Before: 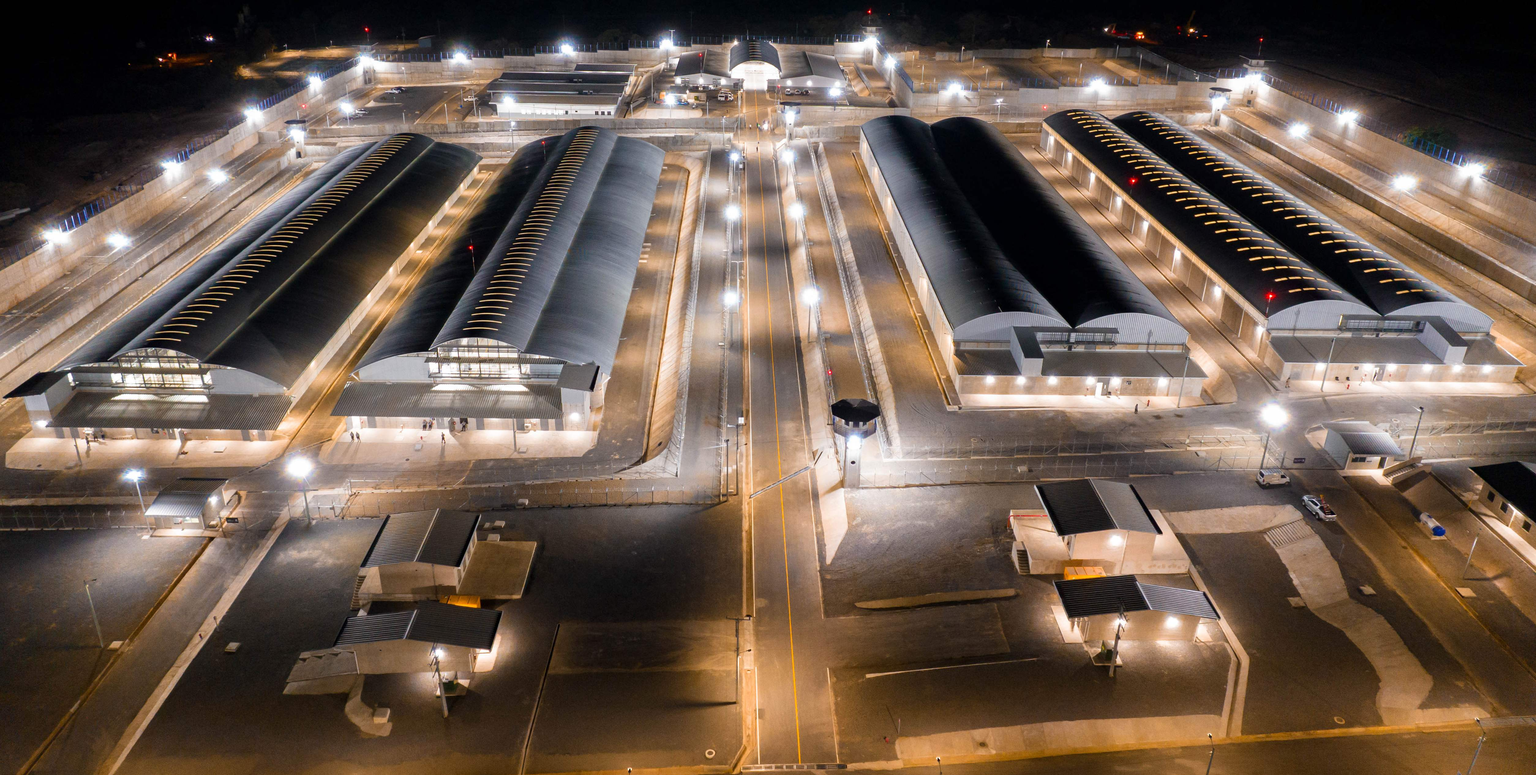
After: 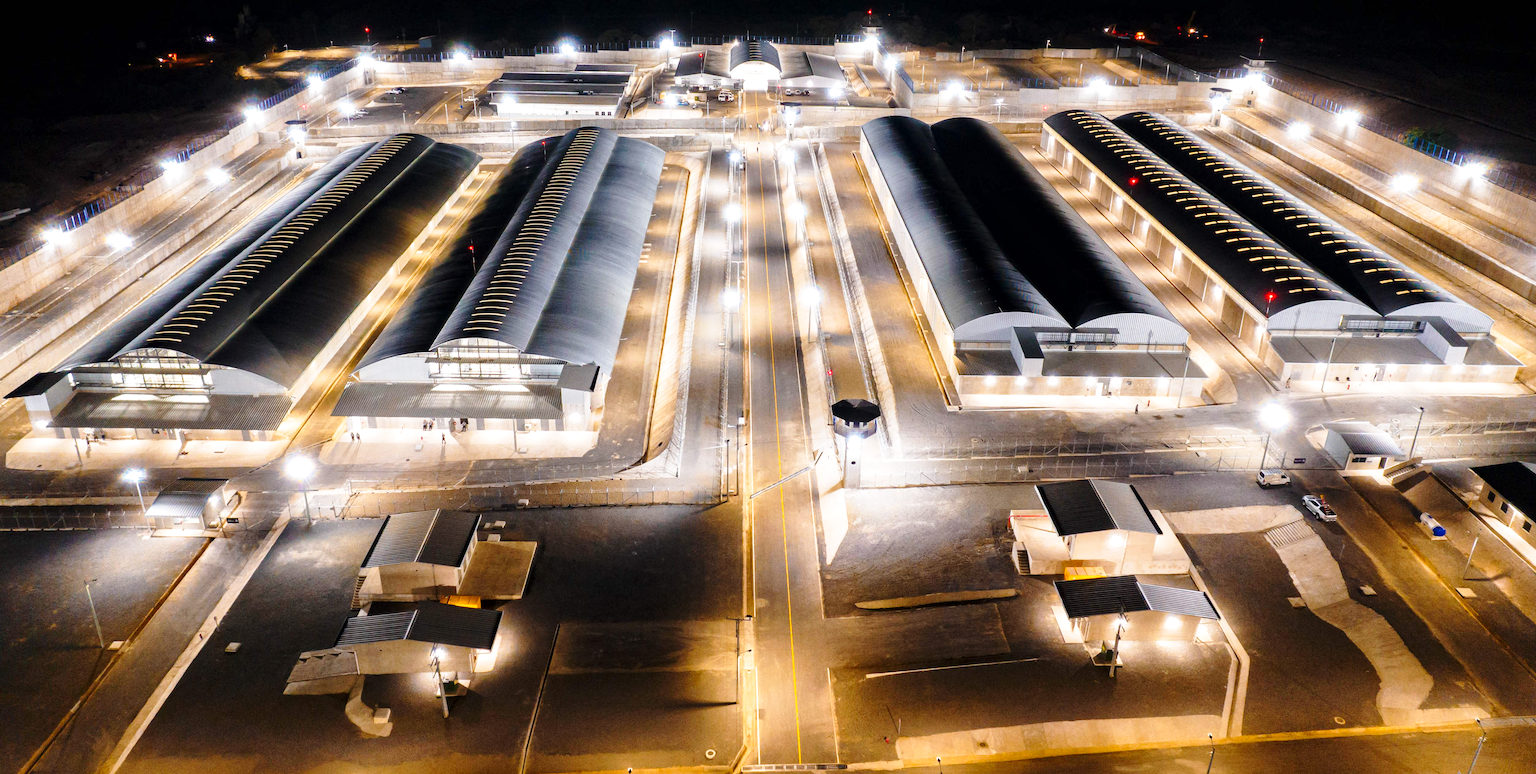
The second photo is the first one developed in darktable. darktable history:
base curve: curves: ch0 [(0, 0) (0.028, 0.03) (0.121, 0.232) (0.46, 0.748) (0.859, 0.968) (1, 1)], preserve colors none
local contrast: mode bilateral grid, contrast 20, coarseness 50, detail 120%, midtone range 0.2
